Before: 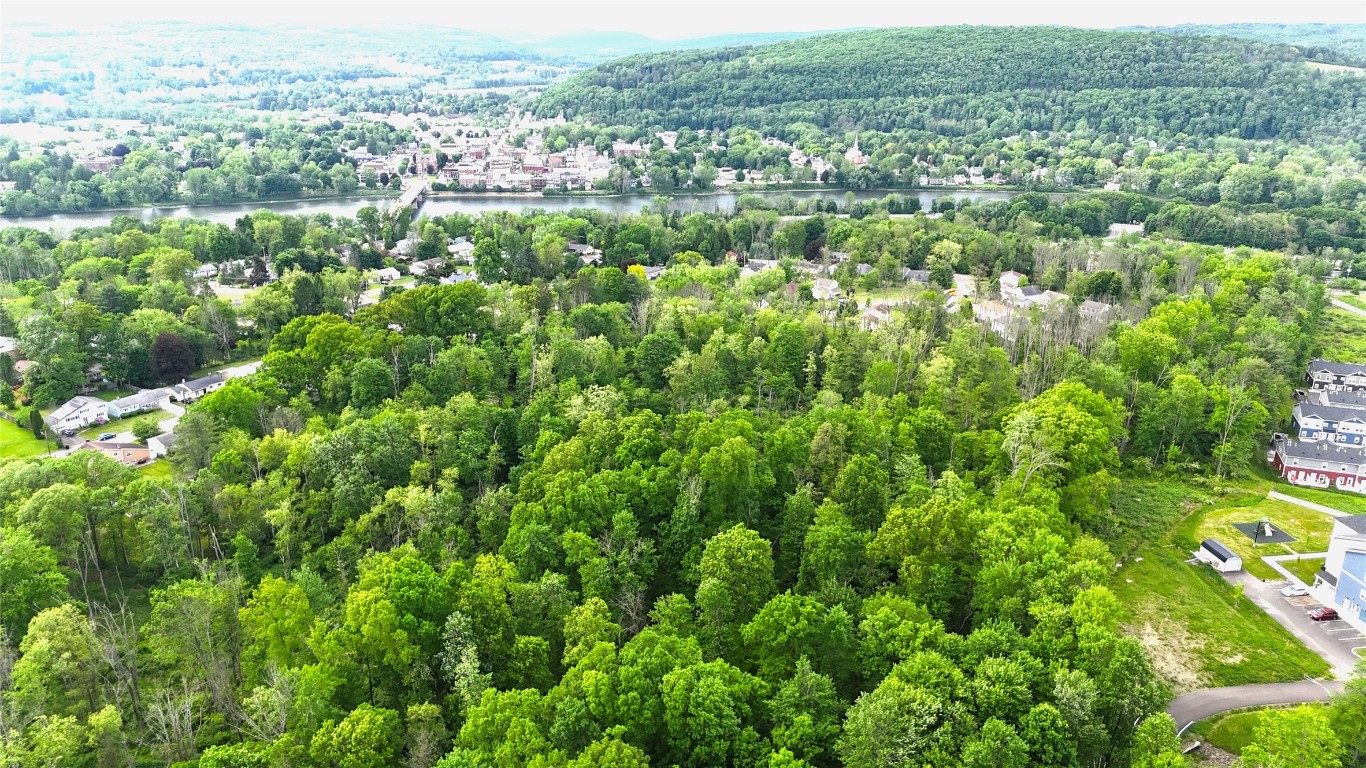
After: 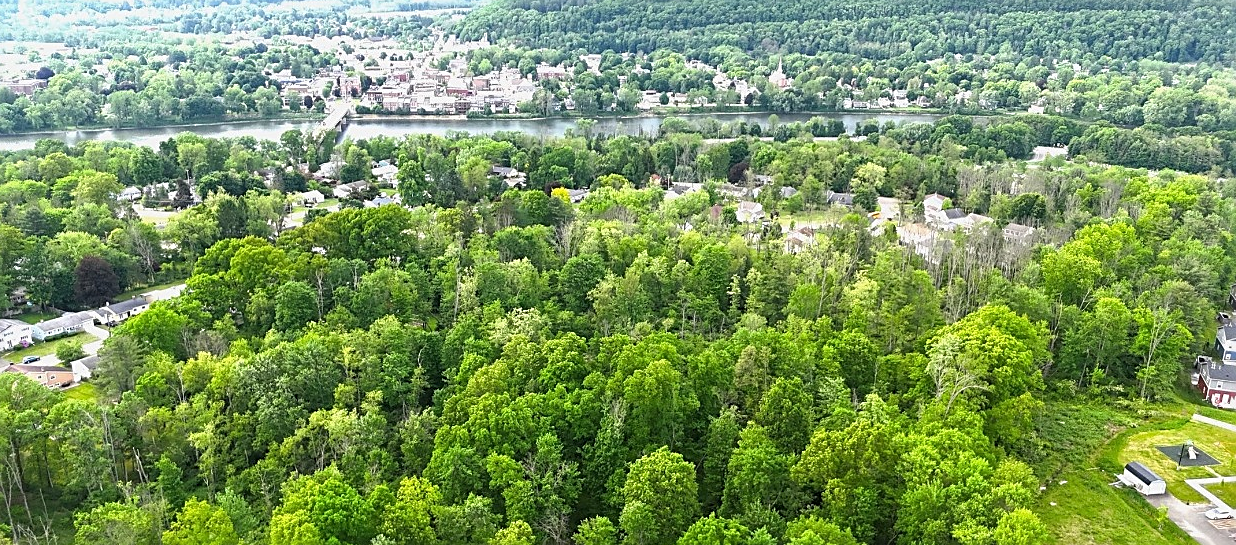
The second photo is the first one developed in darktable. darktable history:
sharpen: on, module defaults
crop: left 5.62%, top 10.126%, right 3.653%, bottom 18.906%
